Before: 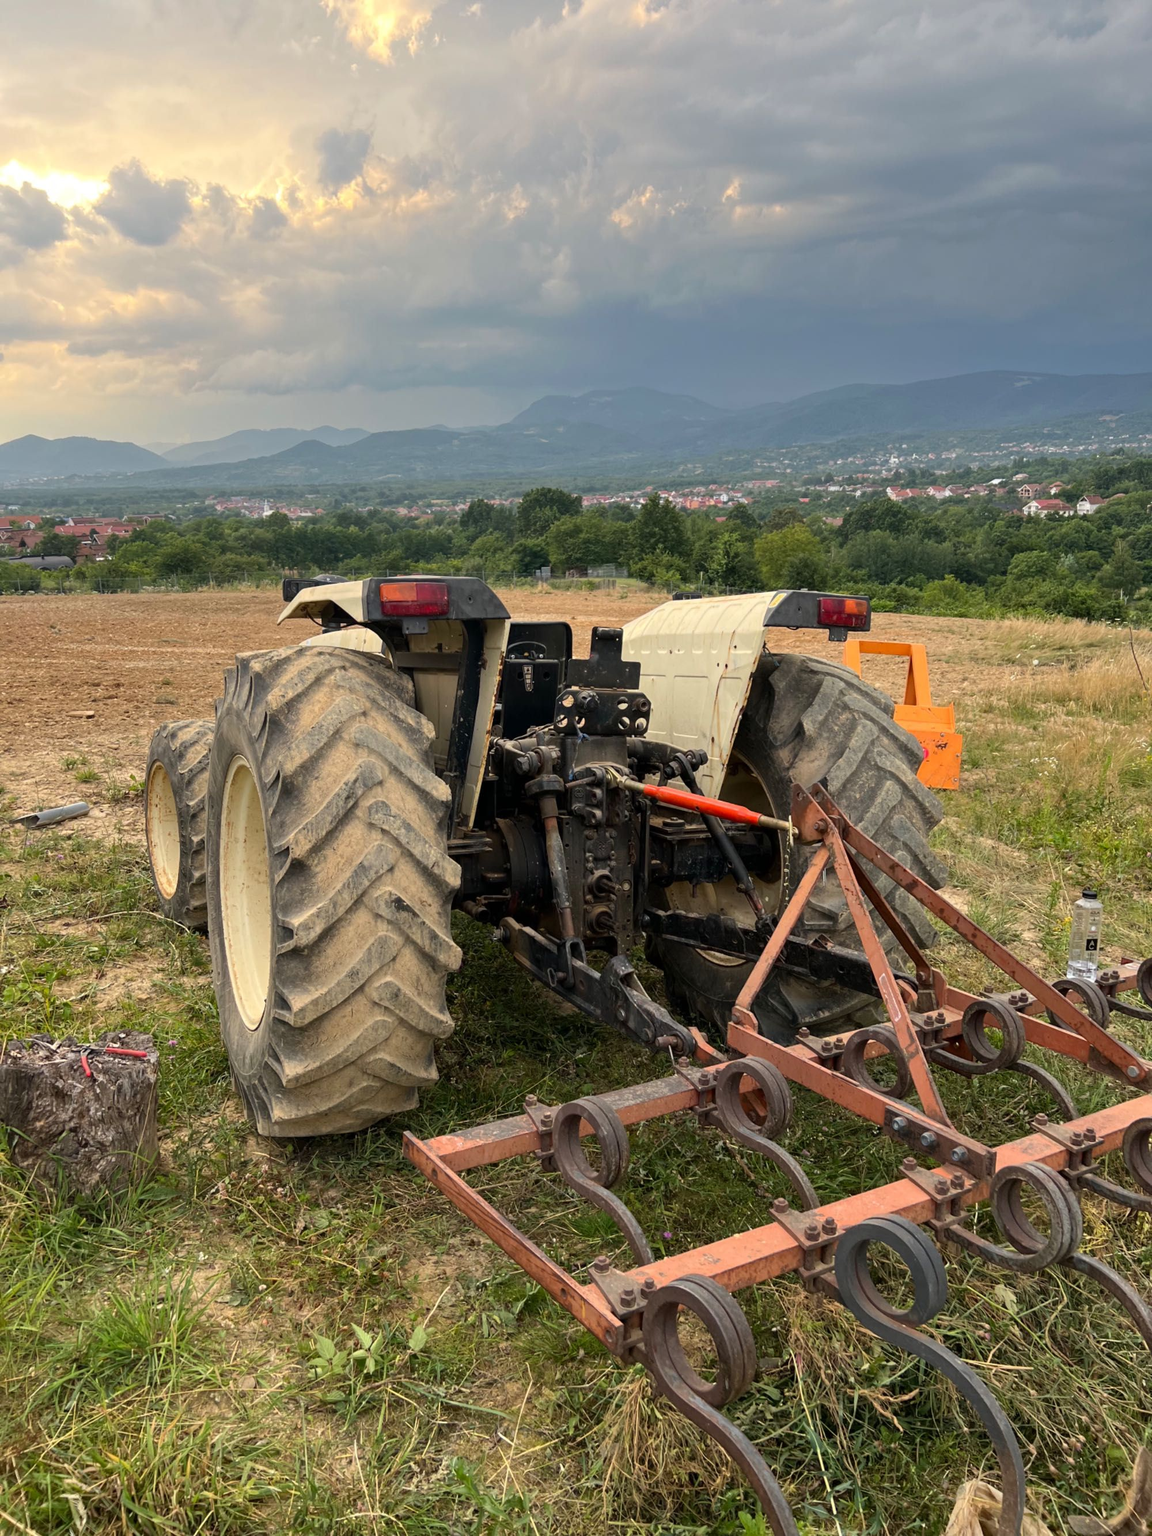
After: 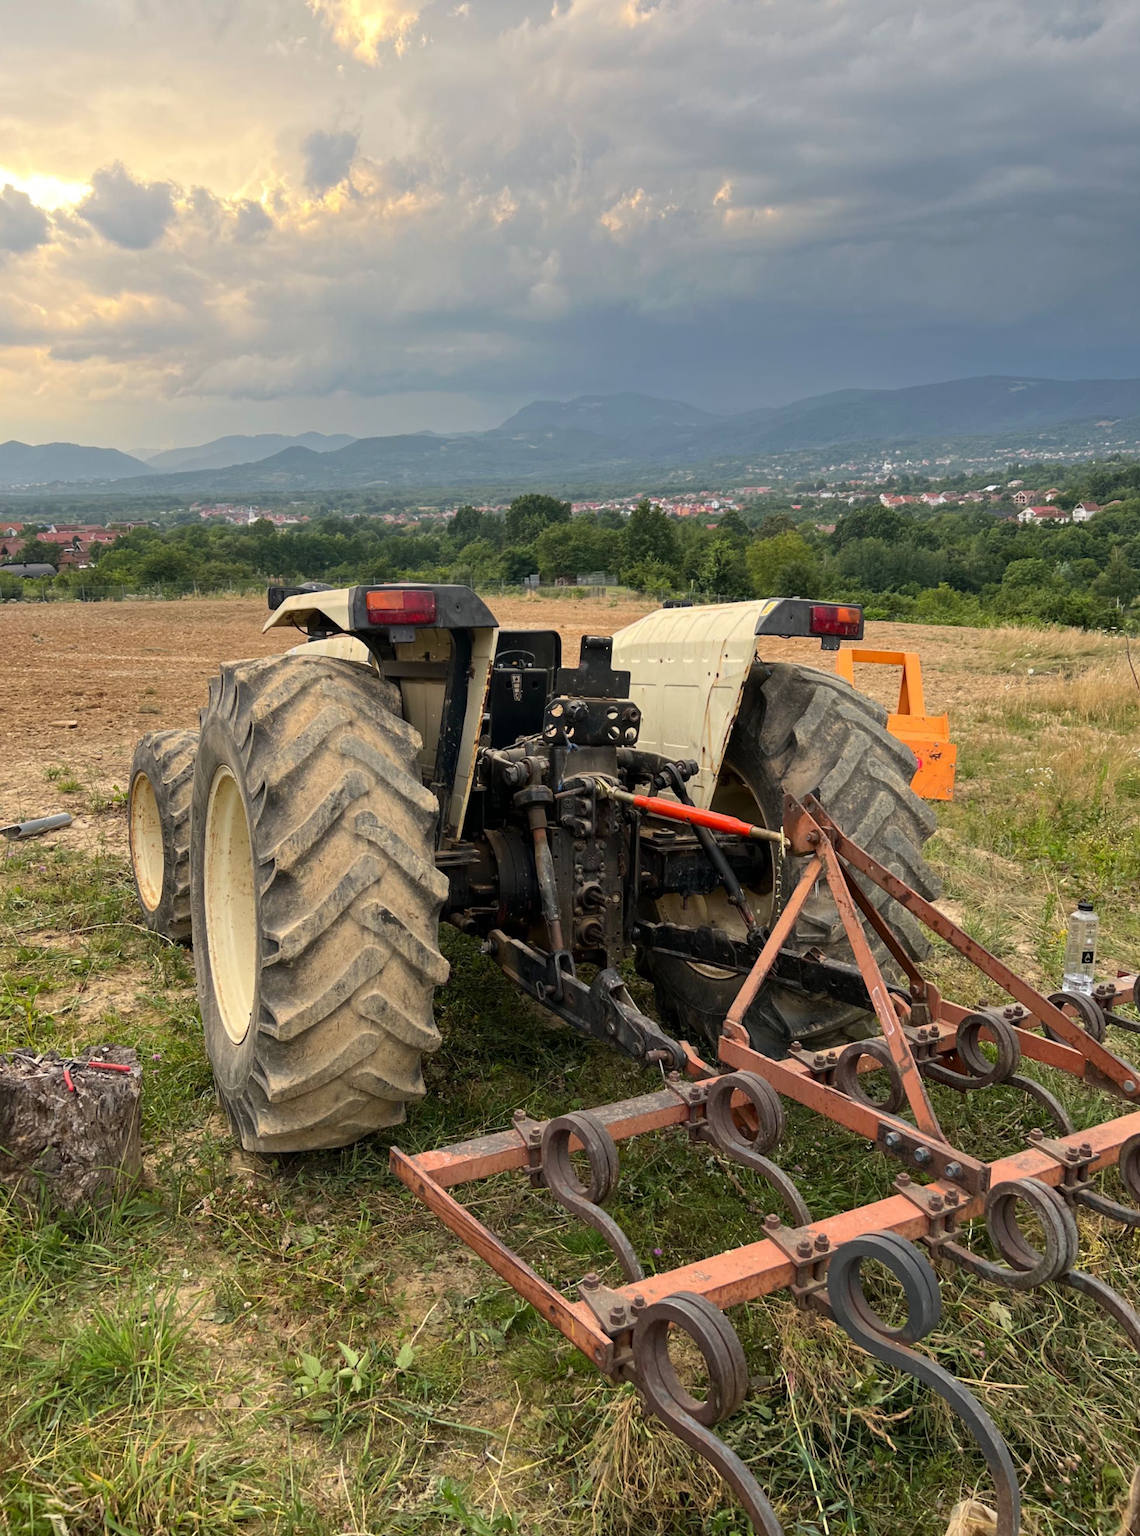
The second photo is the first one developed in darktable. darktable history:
crop and rotate: left 1.629%, right 0.573%, bottom 1.303%
